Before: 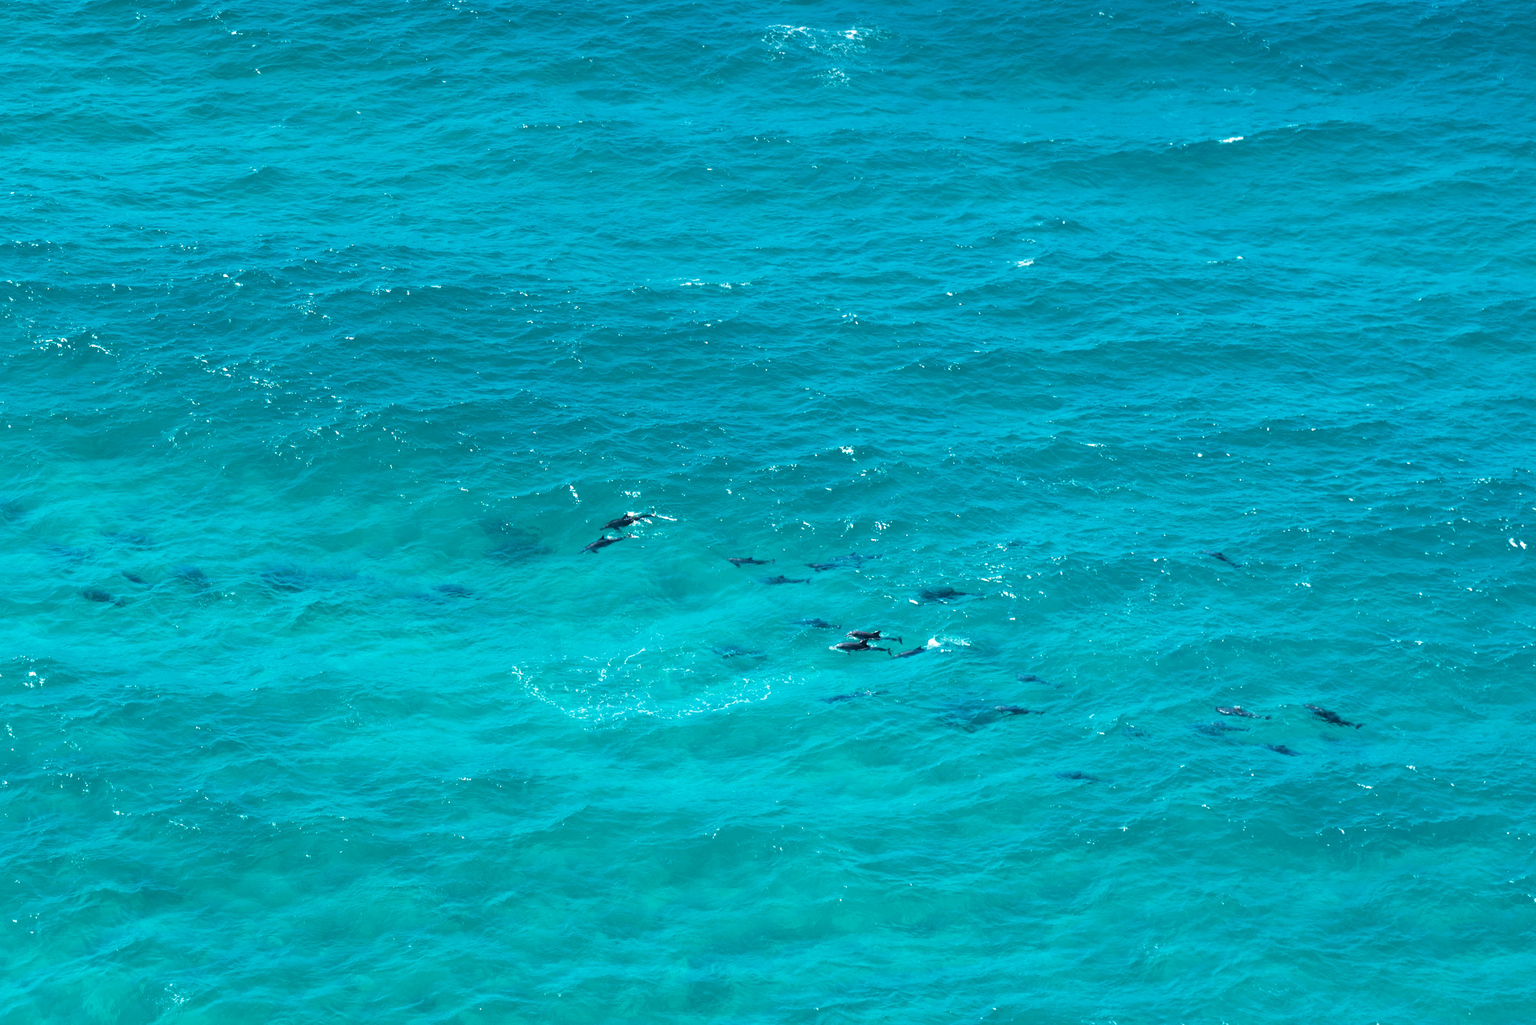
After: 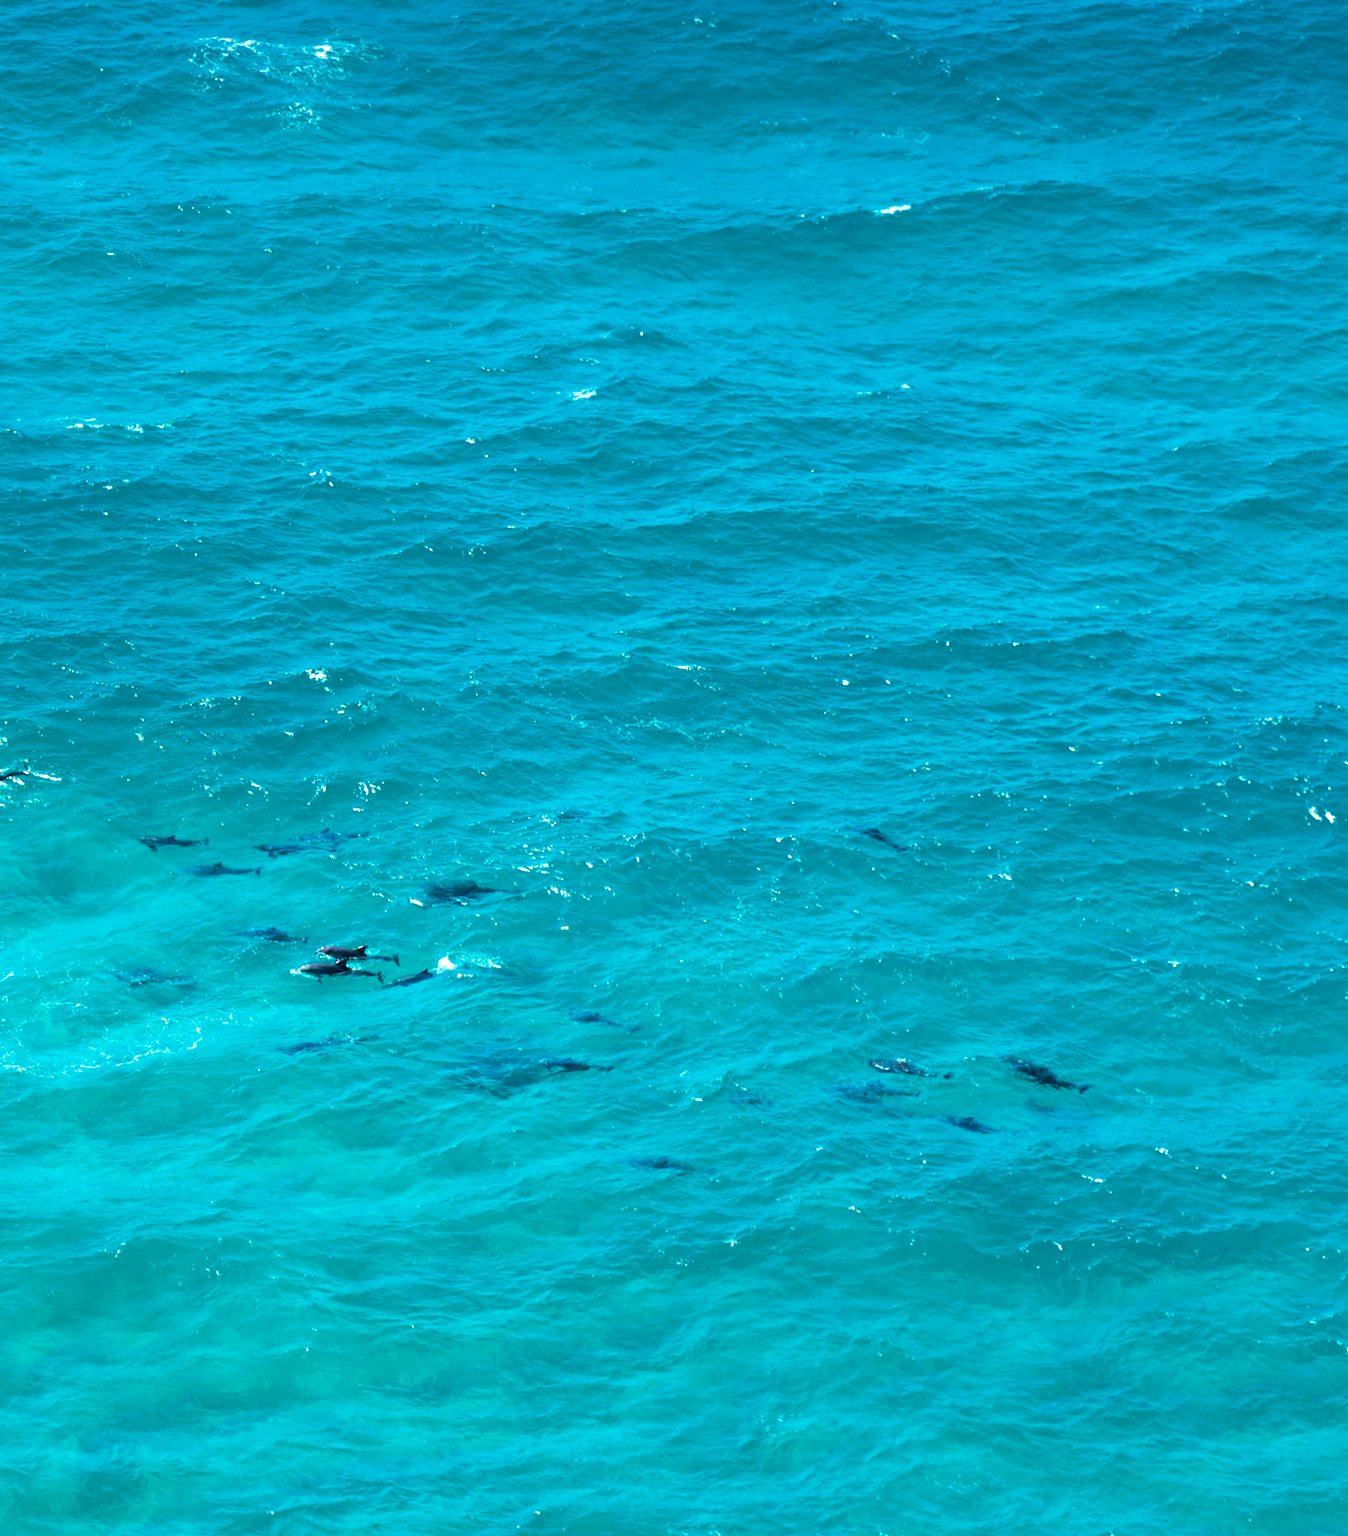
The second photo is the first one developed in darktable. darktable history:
crop: left 41.402%
color balance: contrast 6.48%, output saturation 113.3%
